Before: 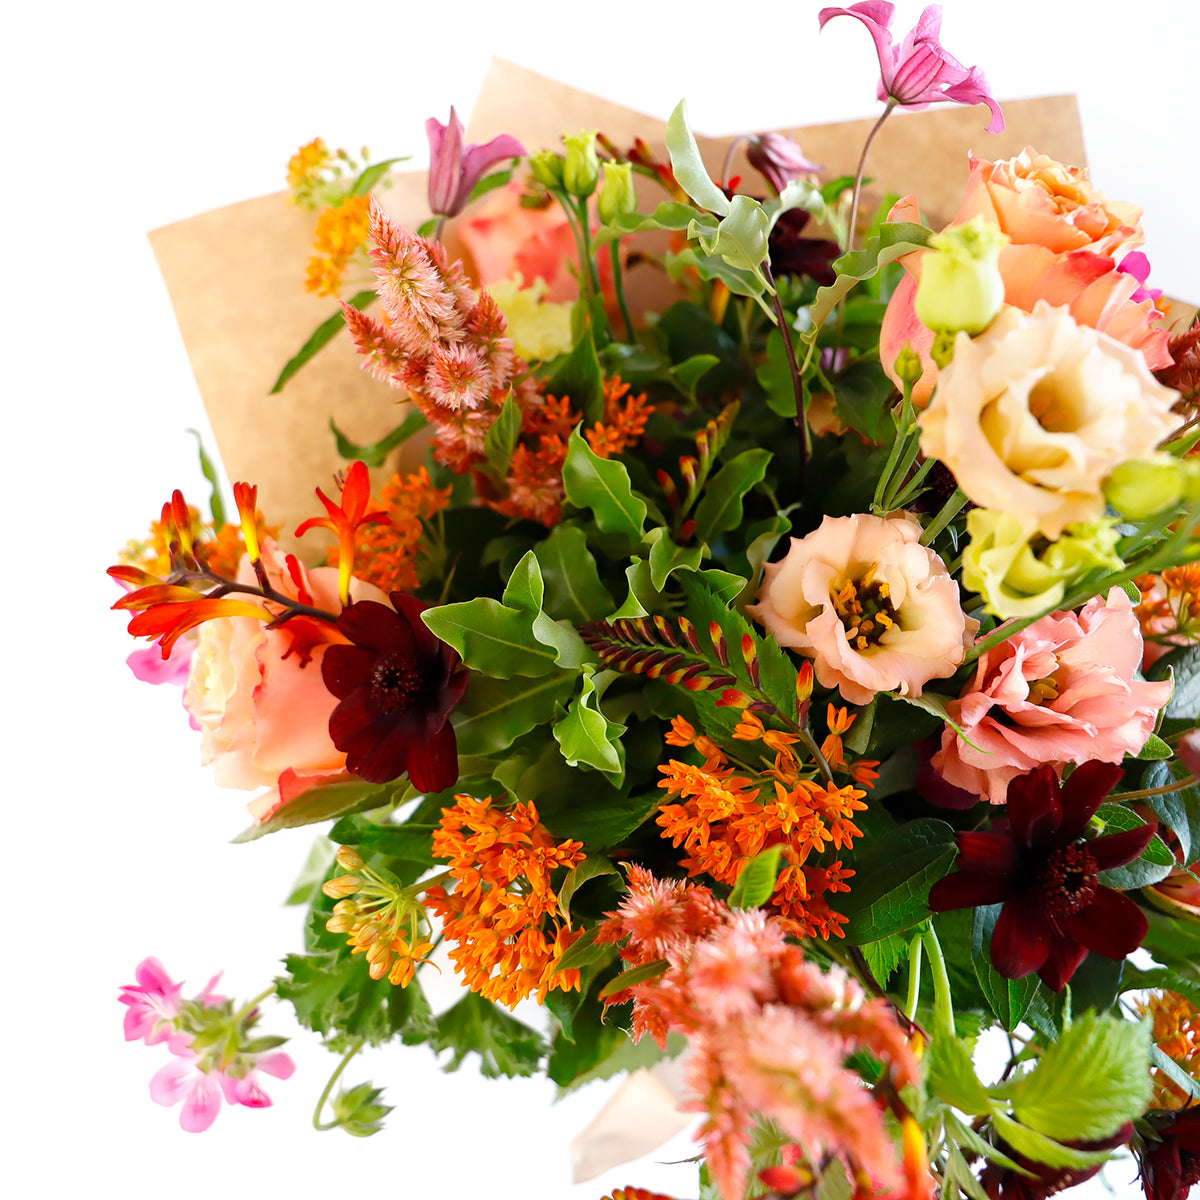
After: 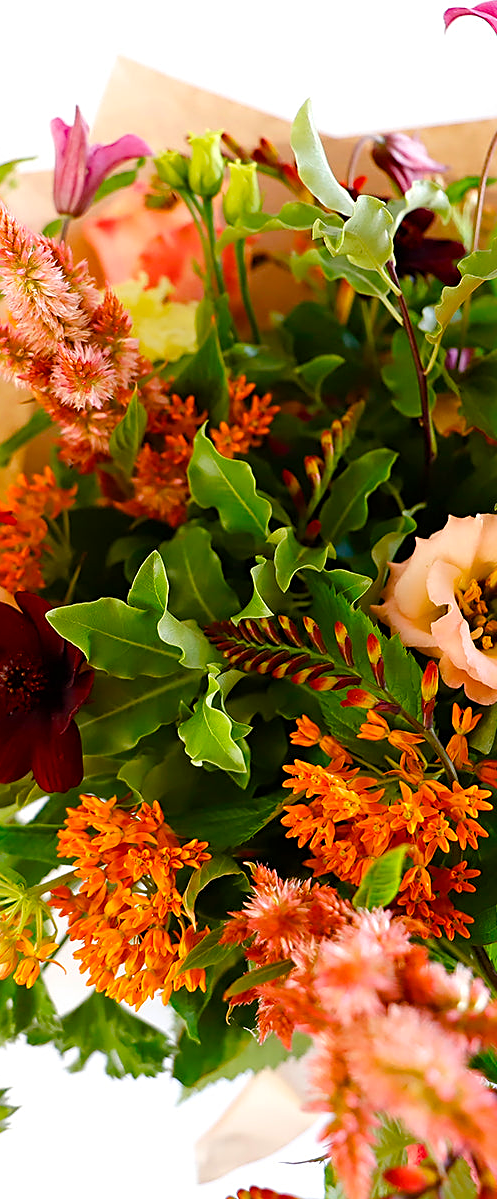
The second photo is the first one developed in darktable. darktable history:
color calibration: illuminant same as pipeline (D50), adaptation XYZ, x 0.346, y 0.358, temperature 5018.8 K
sharpen: on, module defaults
color balance rgb: linear chroma grading › global chroma 14.742%, perceptual saturation grading › global saturation 13.826%, perceptual saturation grading › highlights -24.859%, perceptual saturation grading › shadows 24.078%, global vibrance 20%
crop: left 31.291%, right 27.212%
